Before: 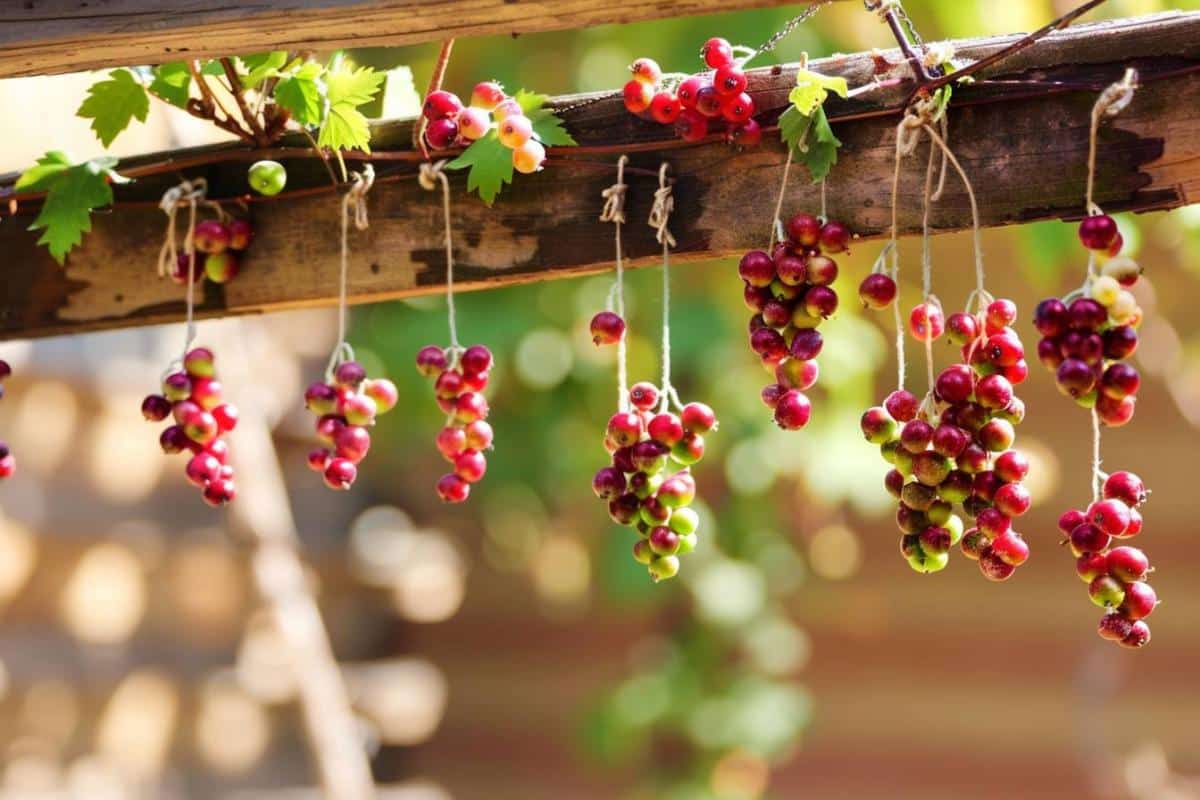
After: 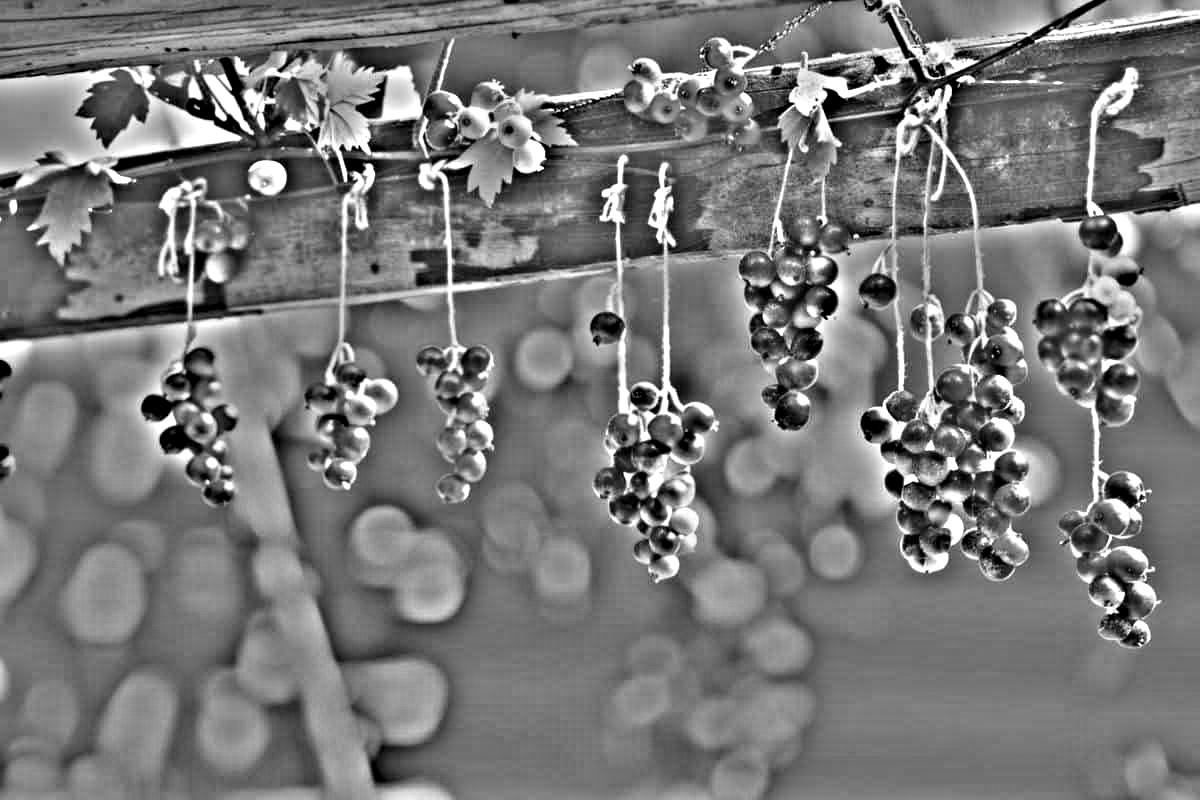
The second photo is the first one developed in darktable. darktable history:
exposure: exposure 0.2 EV, compensate highlight preservation false
highpass: sharpness 49.79%, contrast boost 49.79%
